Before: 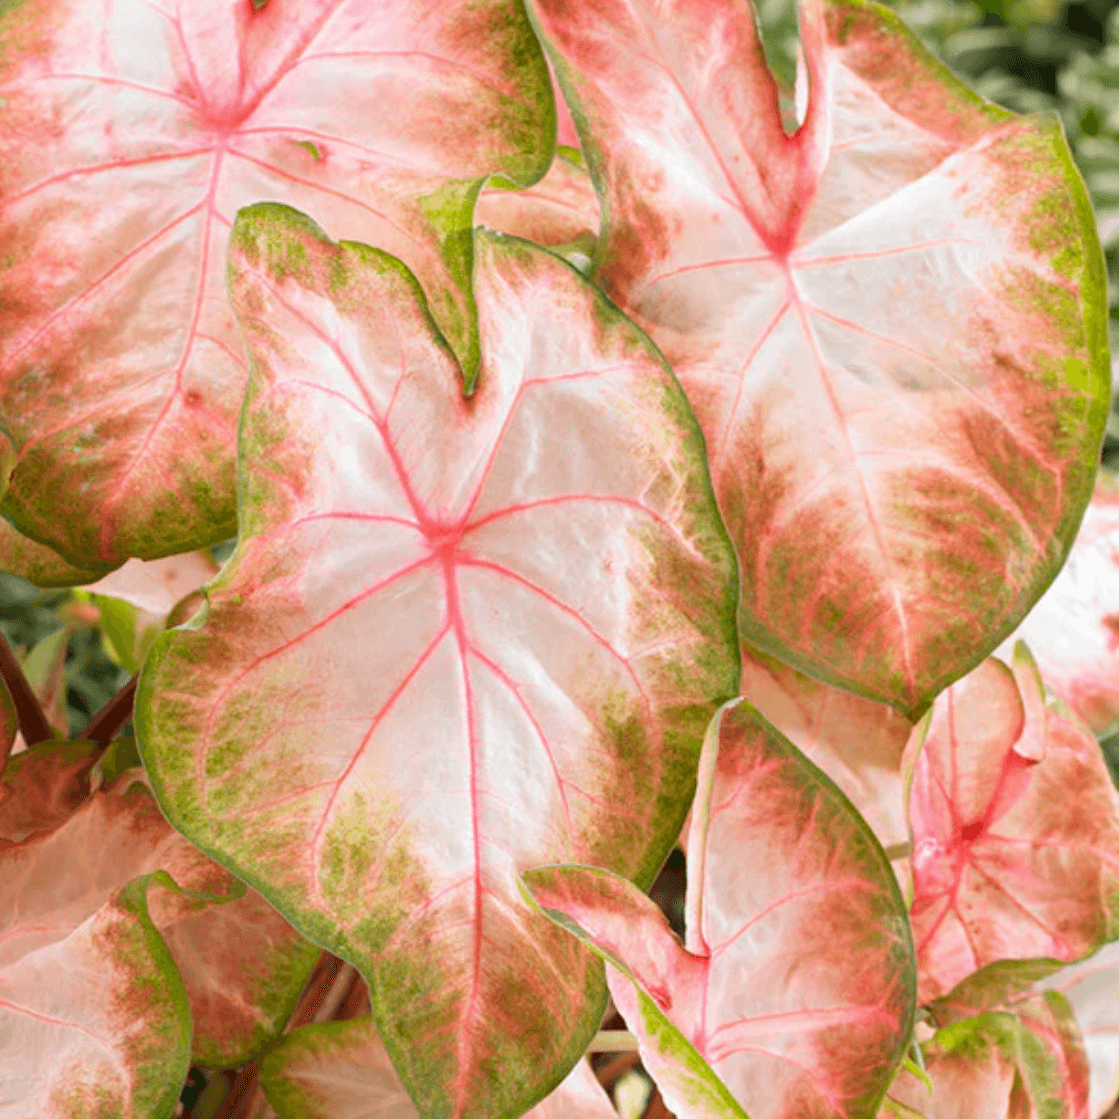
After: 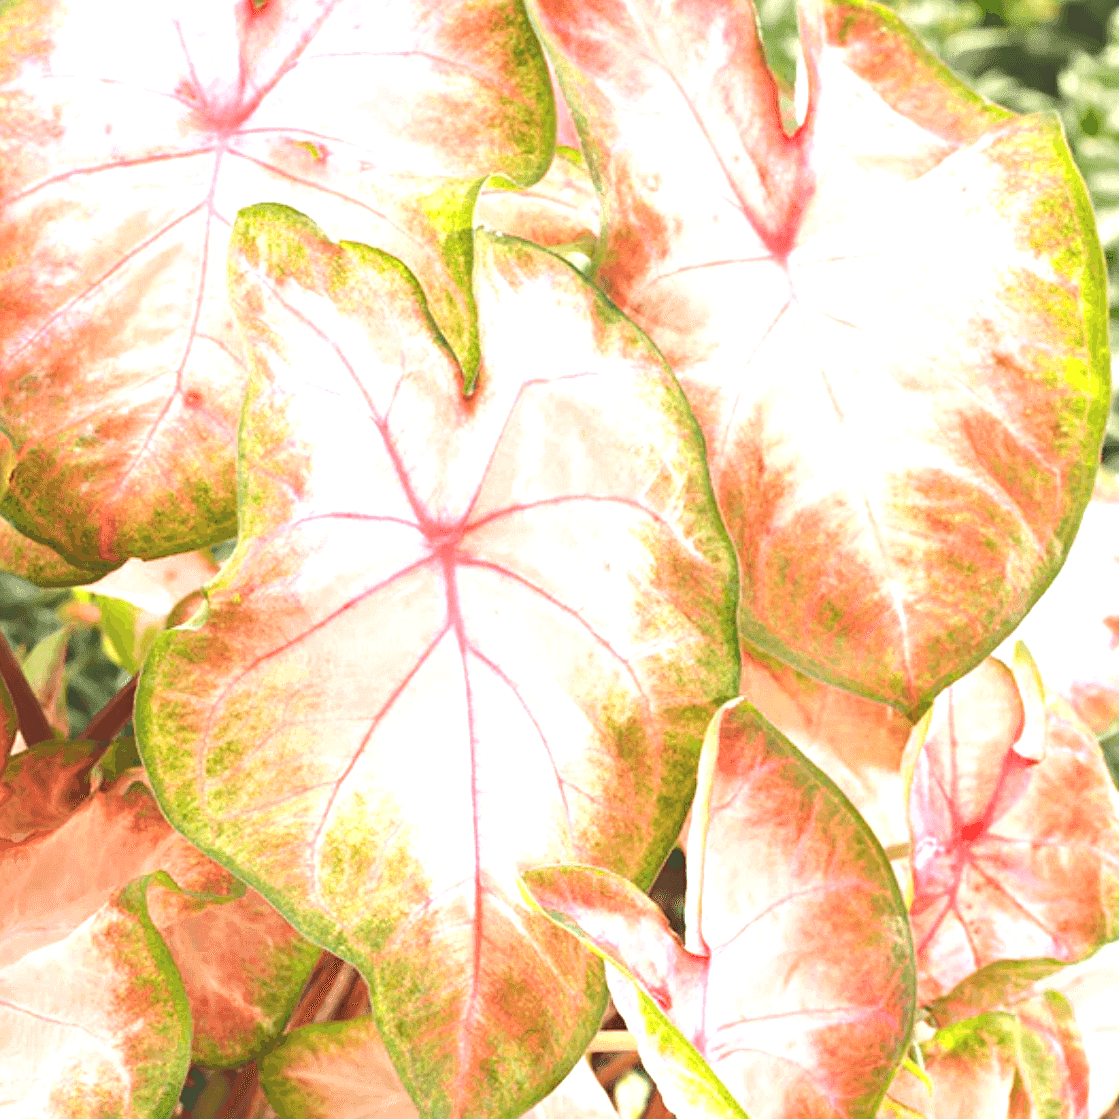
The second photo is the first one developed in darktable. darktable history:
tone equalizer: -8 EV -0.528 EV, -7 EV -0.319 EV, -6 EV -0.083 EV, -5 EV 0.413 EV, -4 EV 0.985 EV, -3 EV 0.791 EV, -2 EV -0.01 EV, -1 EV 0.14 EV, +0 EV -0.012 EV, smoothing 1
sharpen: amount 0.2
exposure: black level correction -0.005, exposure 1 EV, compensate highlight preservation false
